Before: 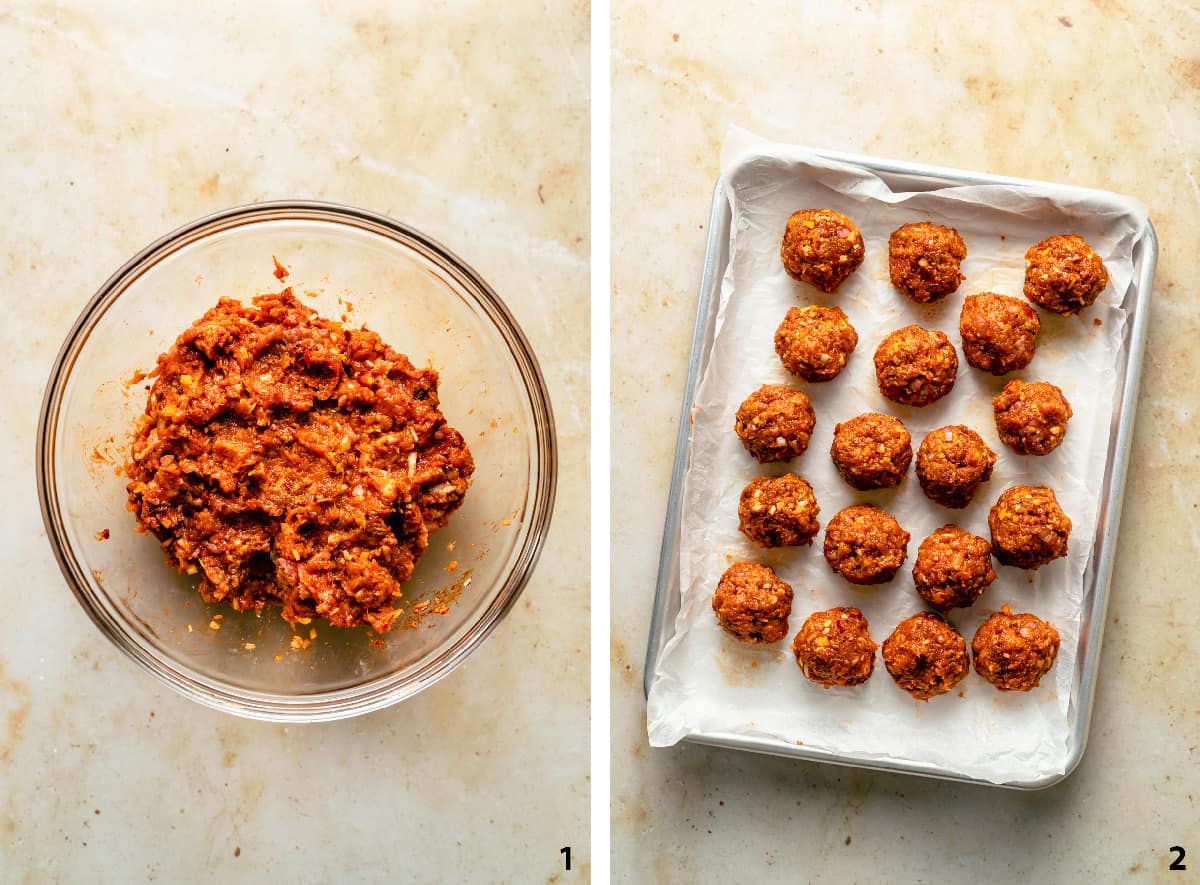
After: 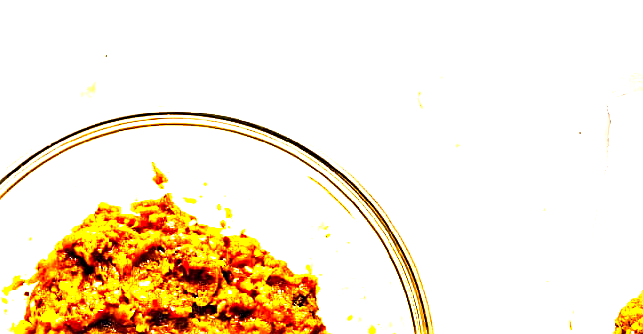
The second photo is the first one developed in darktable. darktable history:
sharpen: radius 2.767
color balance rgb: perceptual saturation grading › global saturation 25%, perceptual brilliance grading › global brilliance 35%, perceptual brilliance grading › highlights 50%, perceptual brilliance grading › mid-tones 60%, perceptual brilliance grading › shadows 35%, global vibrance 20%
crop: left 10.121%, top 10.631%, right 36.218%, bottom 51.526%
